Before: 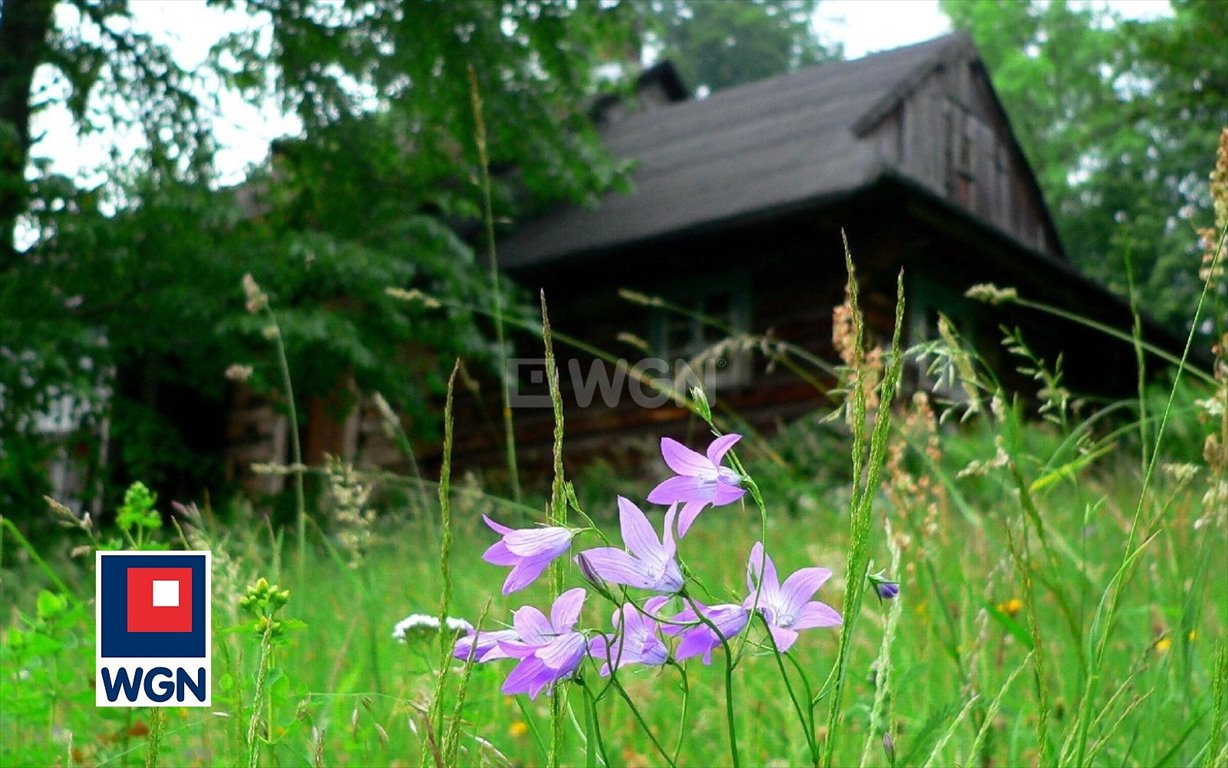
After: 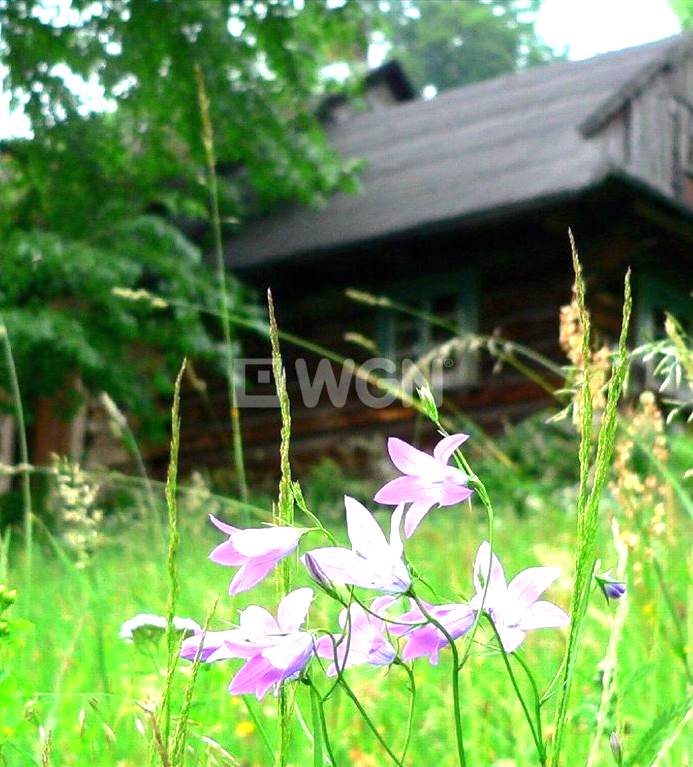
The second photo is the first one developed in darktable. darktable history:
crop and rotate: left 22.325%, right 21.232%
exposure: black level correction 0, exposure 1.096 EV, compensate exposure bias true, compensate highlight preservation false
